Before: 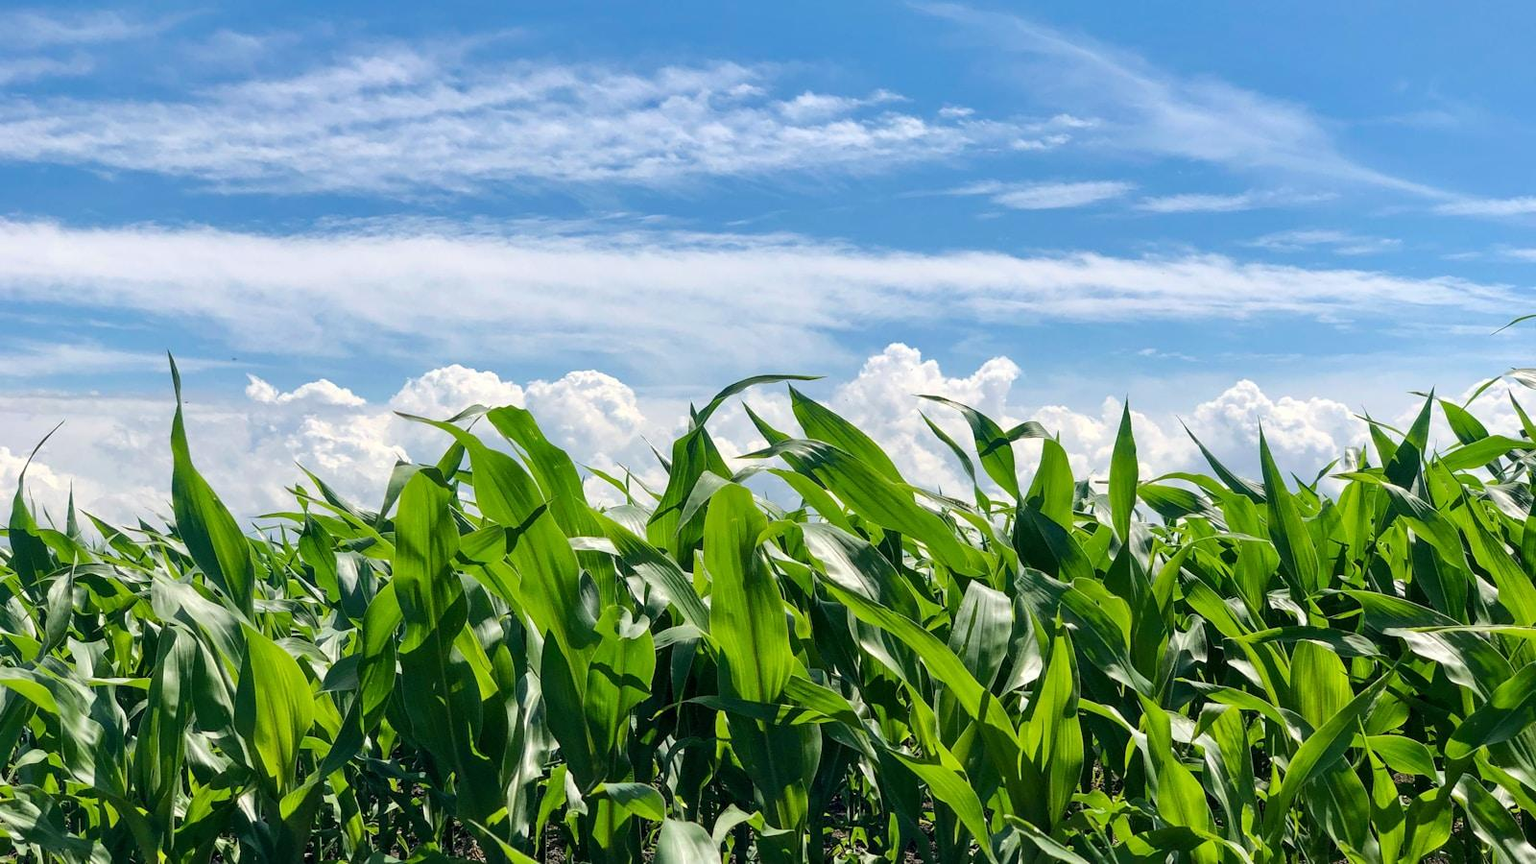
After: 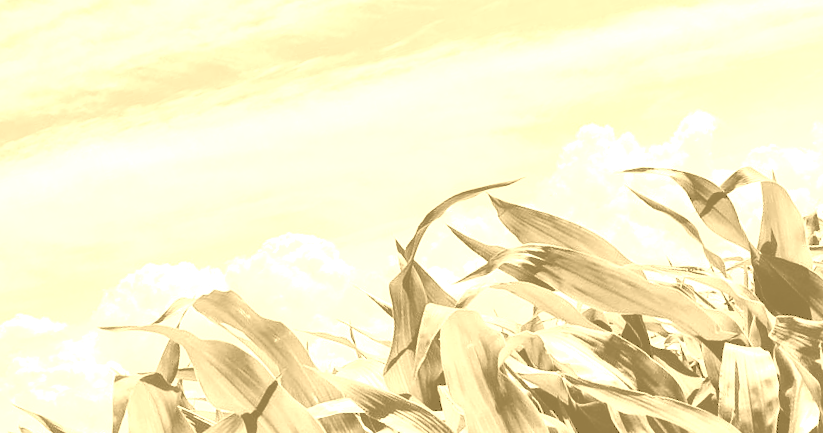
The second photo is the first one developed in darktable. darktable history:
tone curve: curves: ch0 [(0, 0) (0.003, 0.232) (0.011, 0.232) (0.025, 0.232) (0.044, 0.233) (0.069, 0.234) (0.1, 0.237) (0.136, 0.247) (0.177, 0.258) (0.224, 0.283) (0.277, 0.332) (0.335, 0.401) (0.399, 0.483) (0.468, 0.56) (0.543, 0.637) (0.623, 0.706) (0.709, 0.764) (0.801, 0.816) (0.898, 0.859) (1, 1)], preserve colors none
local contrast: mode bilateral grid, contrast 20, coarseness 50, detail 120%, midtone range 0.2
colorize: hue 36°, source mix 100%
crop: left 16.202%, top 11.208%, right 26.045%, bottom 20.557%
rotate and perspective: rotation -14.8°, crop left 0.1, crop right 0.903, crop top 0.25, crop bottom 0.748
